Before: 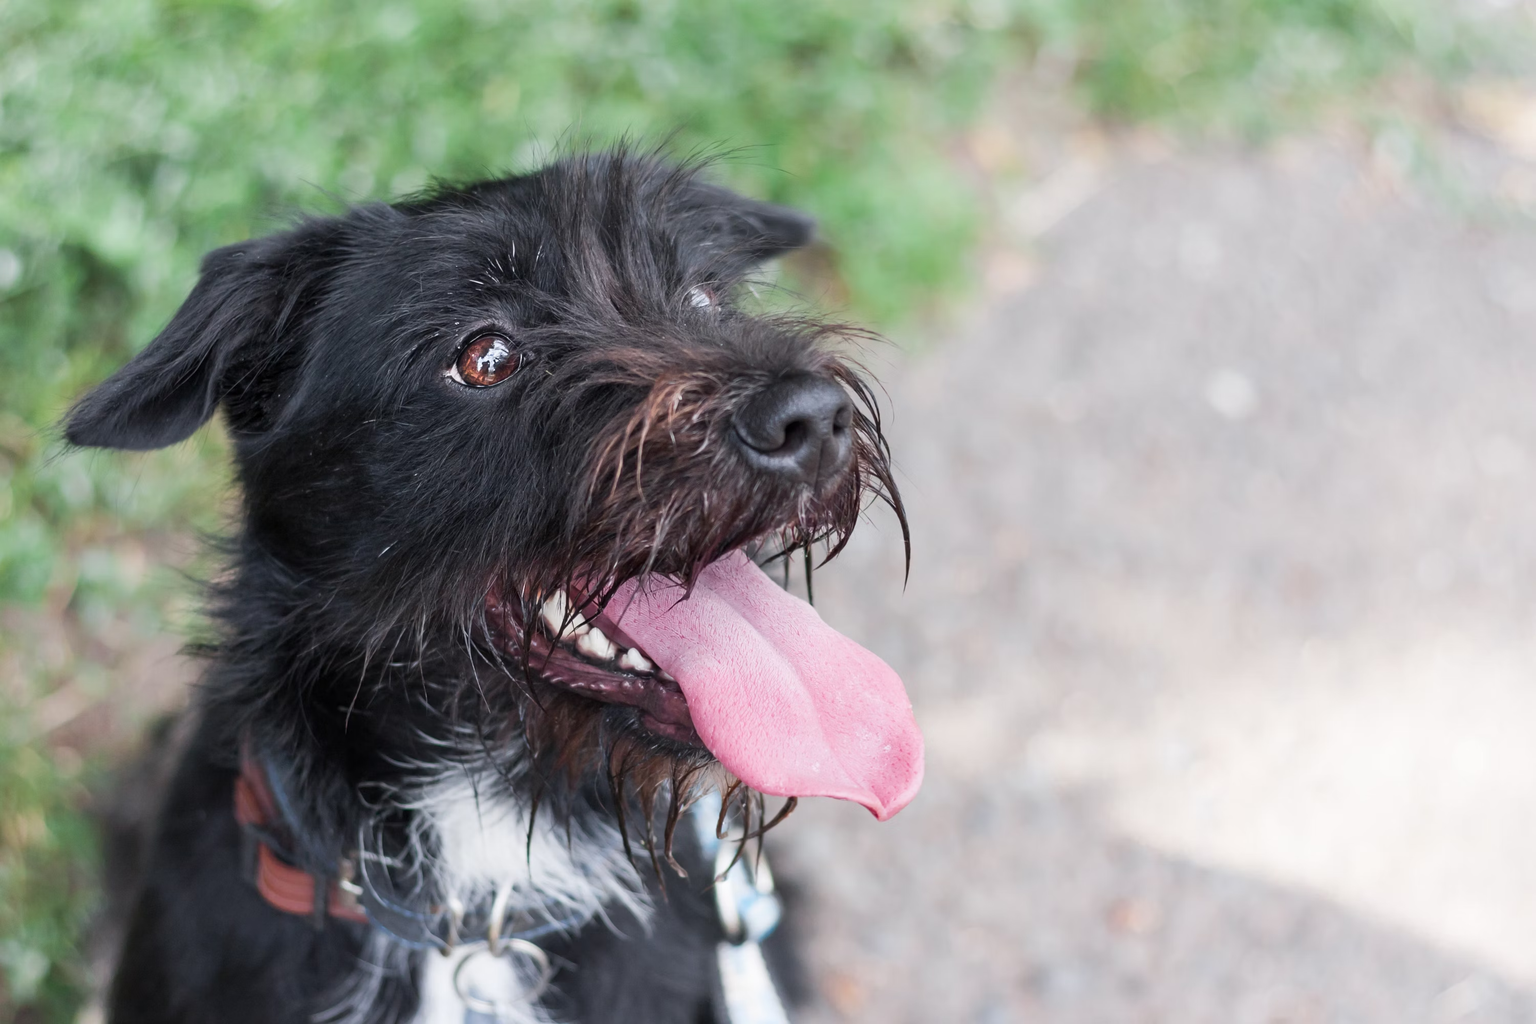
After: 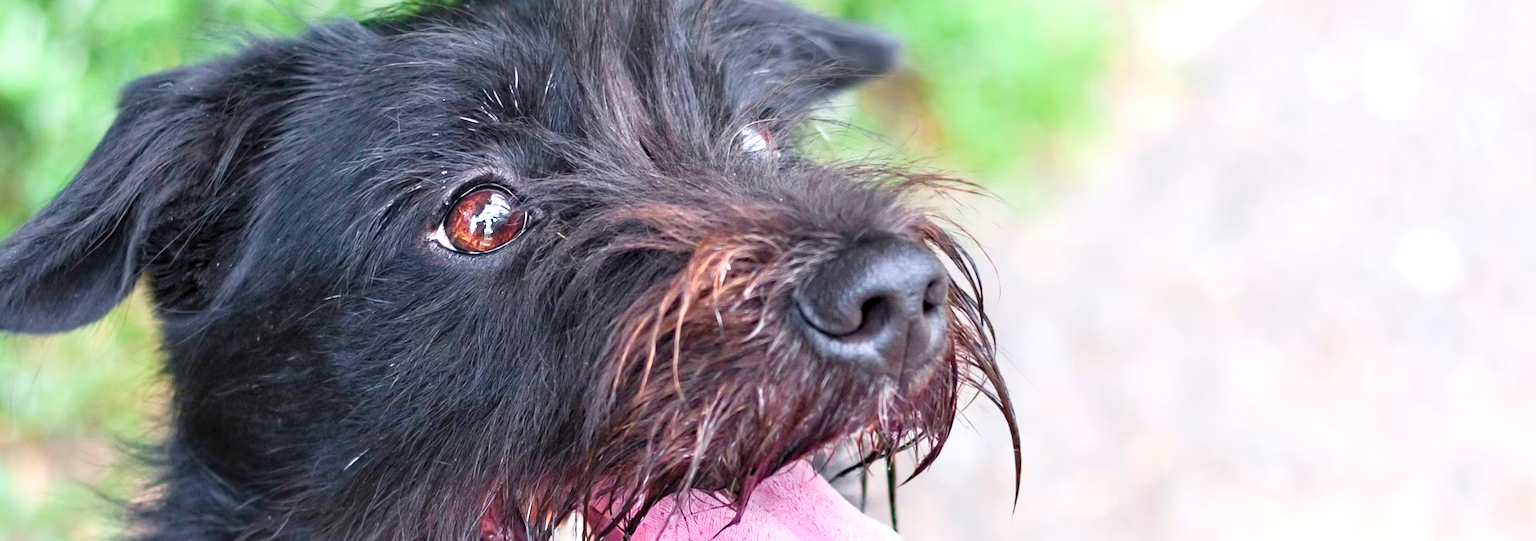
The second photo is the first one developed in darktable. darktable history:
haze removal: compatibility mode true, adaptive false
crop: left 7.036%, top 18.398%, right 14.379%, bottom 40.043%
color balance rgb: linear chroma grading › shadows -2.2%, linear chroma grading › highlights -15%, linear chroma grading › global chroma -10%, linear chroma grading › mid-tones -10%, perceptual saturation grading › global saturation 45%, perceptual saturation grading › highlights -50%, perceptual saturation grading › shadows 30%, perceptual brilliance grading › global brilliance 18%, global vibrance 45%
contrast brightness saturation: contrast 0.14, brightness 0.21
